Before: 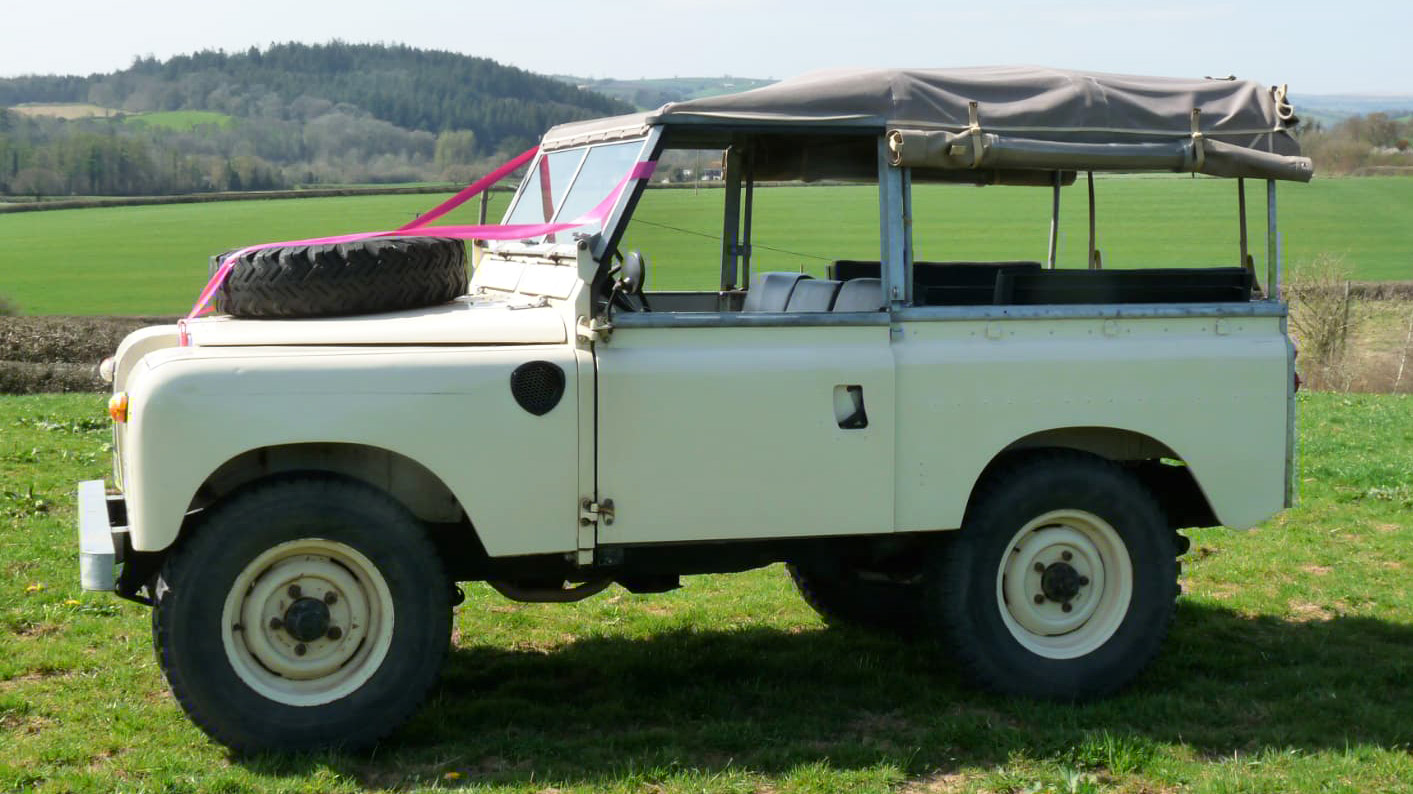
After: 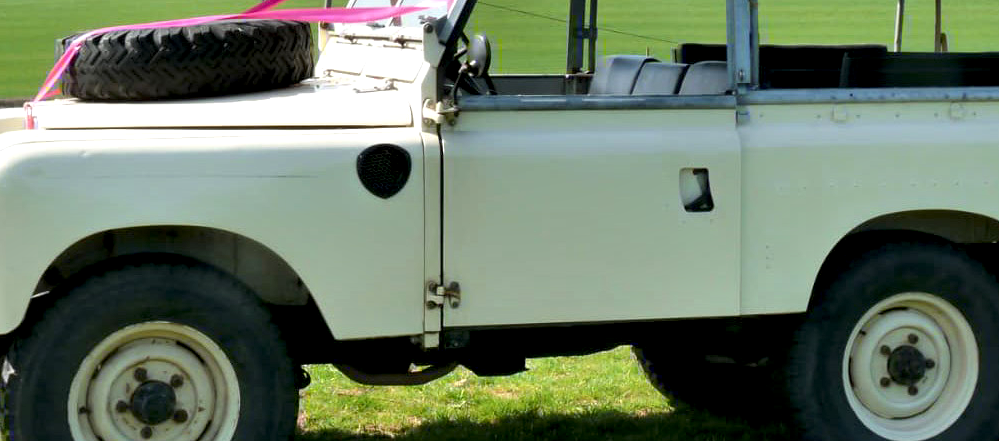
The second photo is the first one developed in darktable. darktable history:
color balance rgb: power › hue 327.94°, perceptual saturation grading › global saturation 14.929%, contrast -10.108%
crop: left 10.958%, top 27.4%, right 18.318%, bottom 16.996%
local contrast: highlights 193%, shadows 145%, detail 140%, midtone range 0.258
contrast brightness saturation: saturation -0.056
